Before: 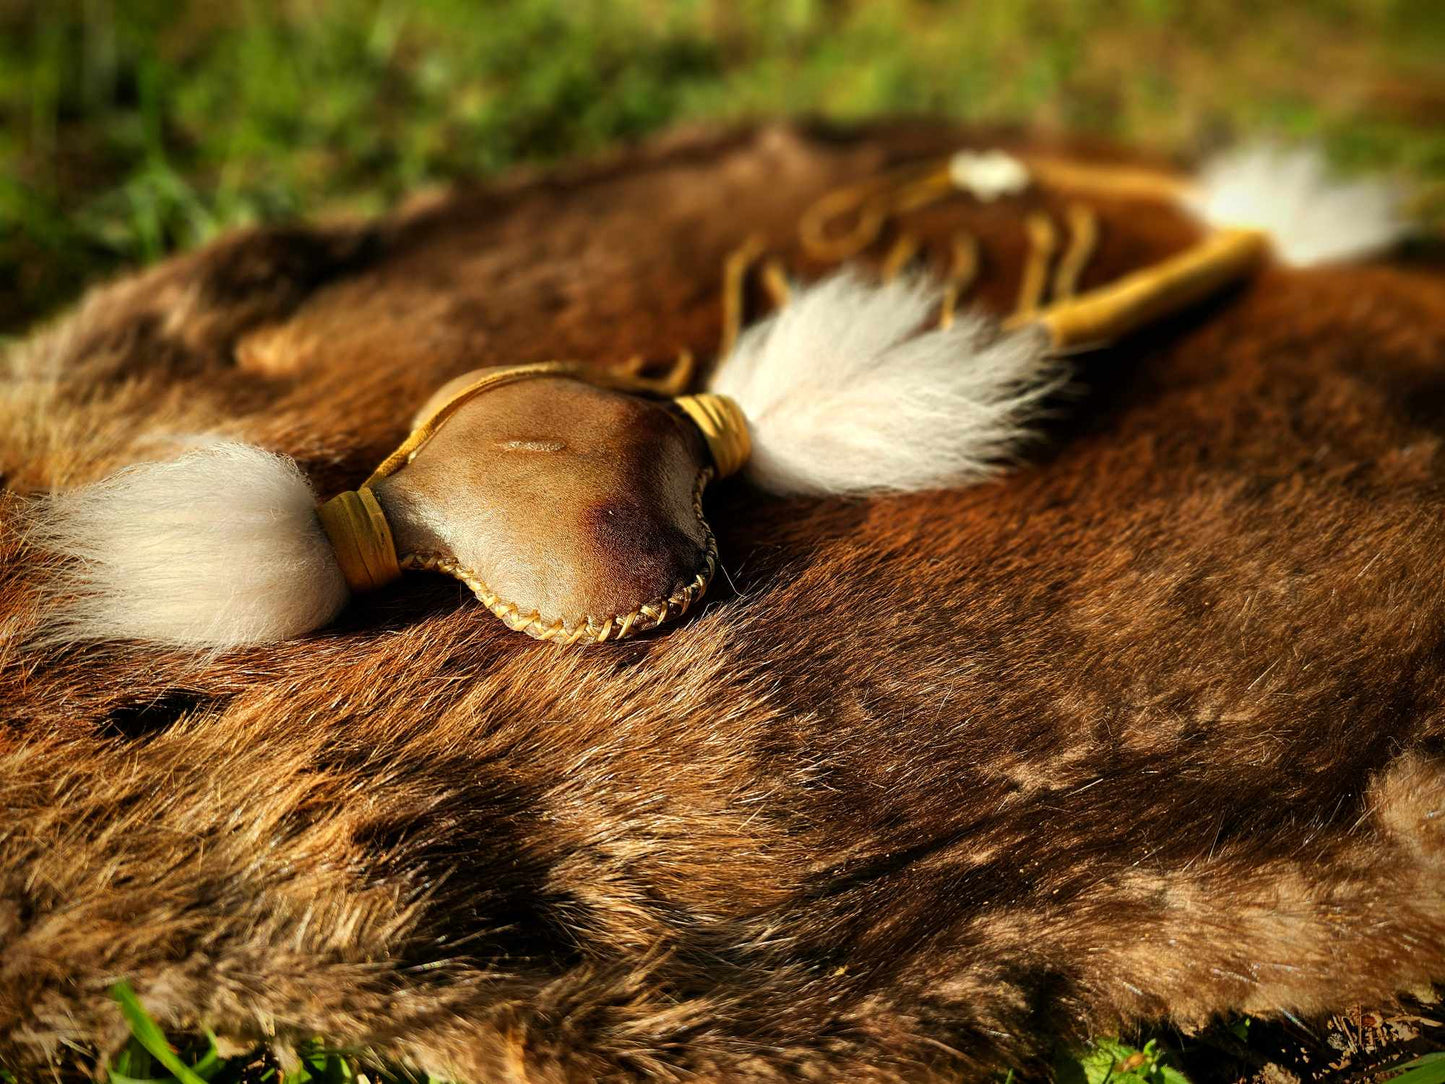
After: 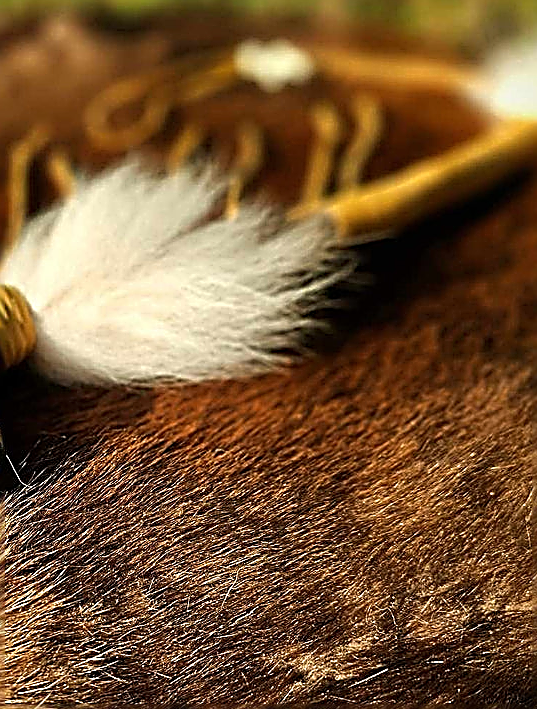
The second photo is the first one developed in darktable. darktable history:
crop and rotate: left 49.549%, top 10.15%, right 13.263%, bottom 24.382%
sharpen: amount 1.998
